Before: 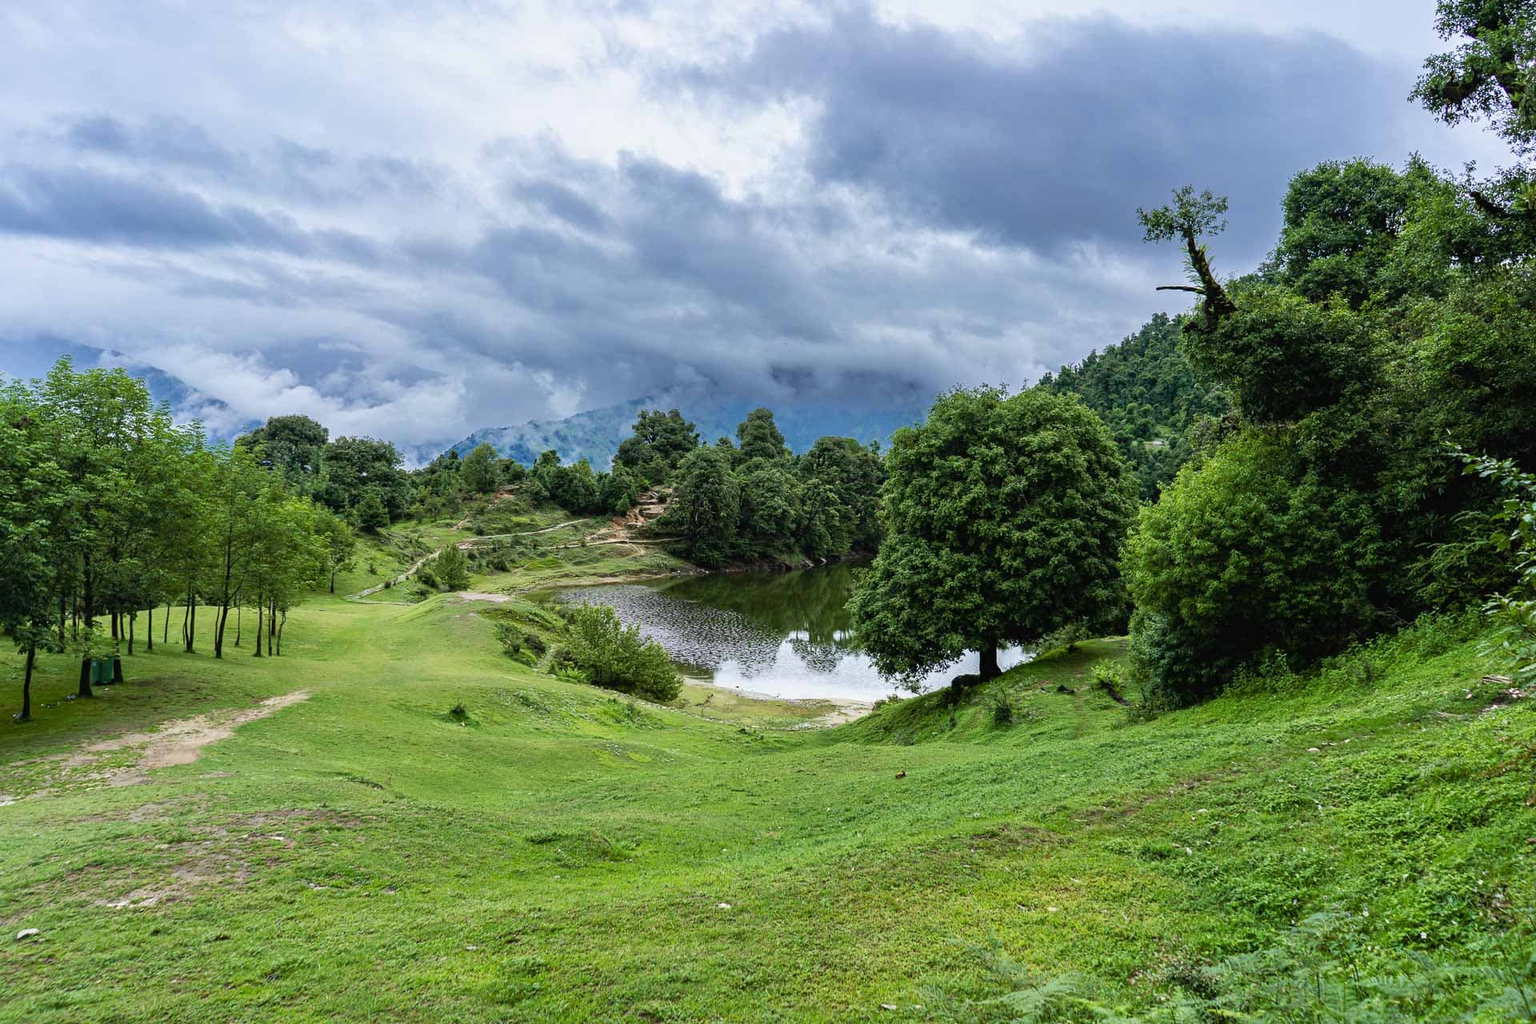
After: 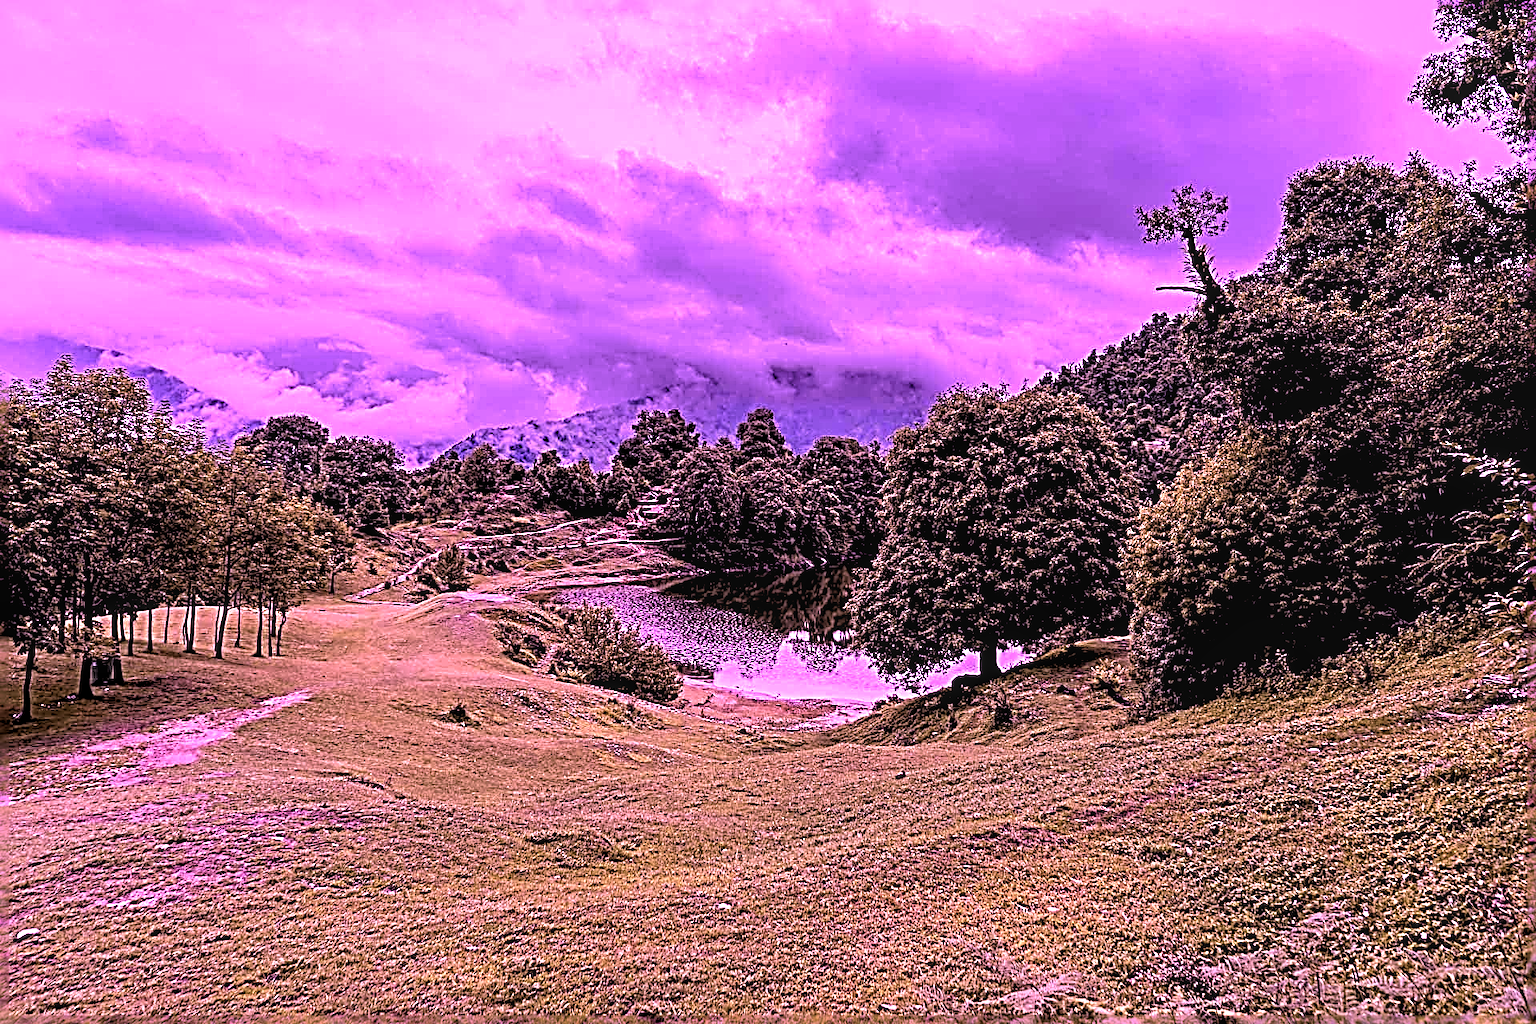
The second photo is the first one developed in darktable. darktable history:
tone curve: curves: ch0 [(0, 0) (0.003, 0.013) (0.011, 0.017) (0.025, 0.028) (0.044, 0.049) (0.069, 0.07) (0.1, 0.103) (0.136, 0.143) (0.177, 0.186) (0.224, 0.232) (0.277, 0.282) (0.335, 0.333) (0.399, 0.405) (0.468, 0.477) (0.543, 0.54) (0.623, 0.627) (0.709, 0.709) (0.801, 0.798) (0.898, 0.902) (1, 1)], preserve colors none
contrast brightness saturation: contrast -0.02, brightness -0.01, saturation 0.03
white balance: emerald 1
color calibration: illuminant custom, x 0.261, y 0.521, temperature 7054.11 K
sharpen: radius 4.001, amount 2
exposure: black level correction 0, compensate exposure bias true, compensate highlight preservation false
local contrast: on, module defaults
rgb levels: levels [[0.034, 0.472, 0.904], [0, 0.5, 1], [0, 0.5, 1]]
